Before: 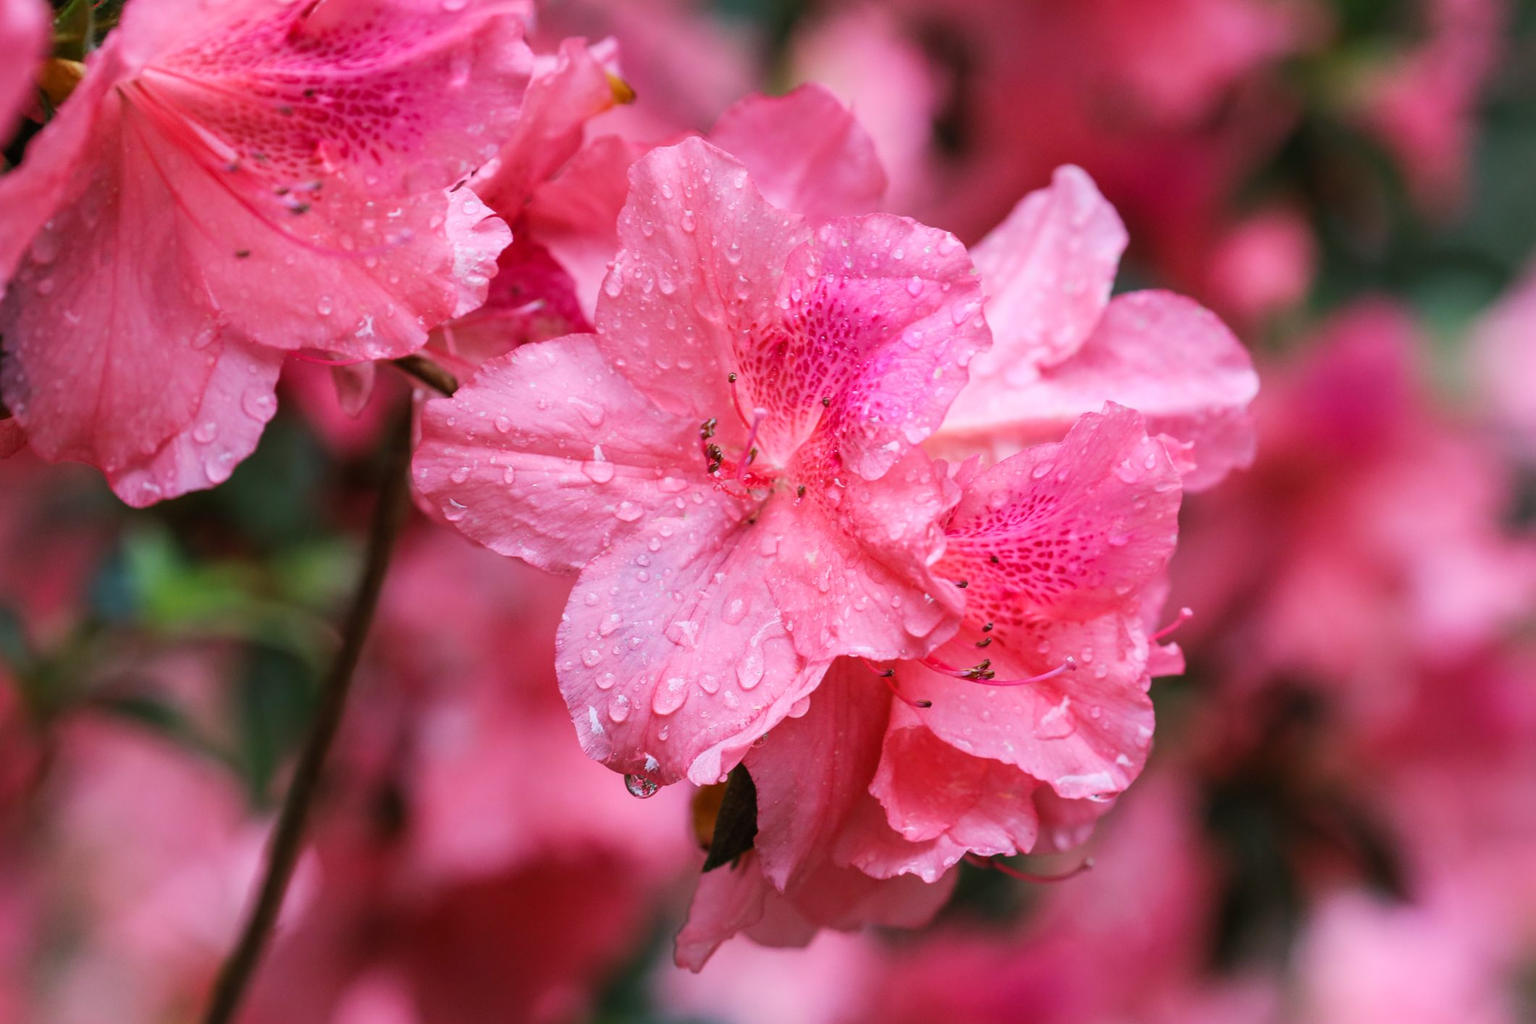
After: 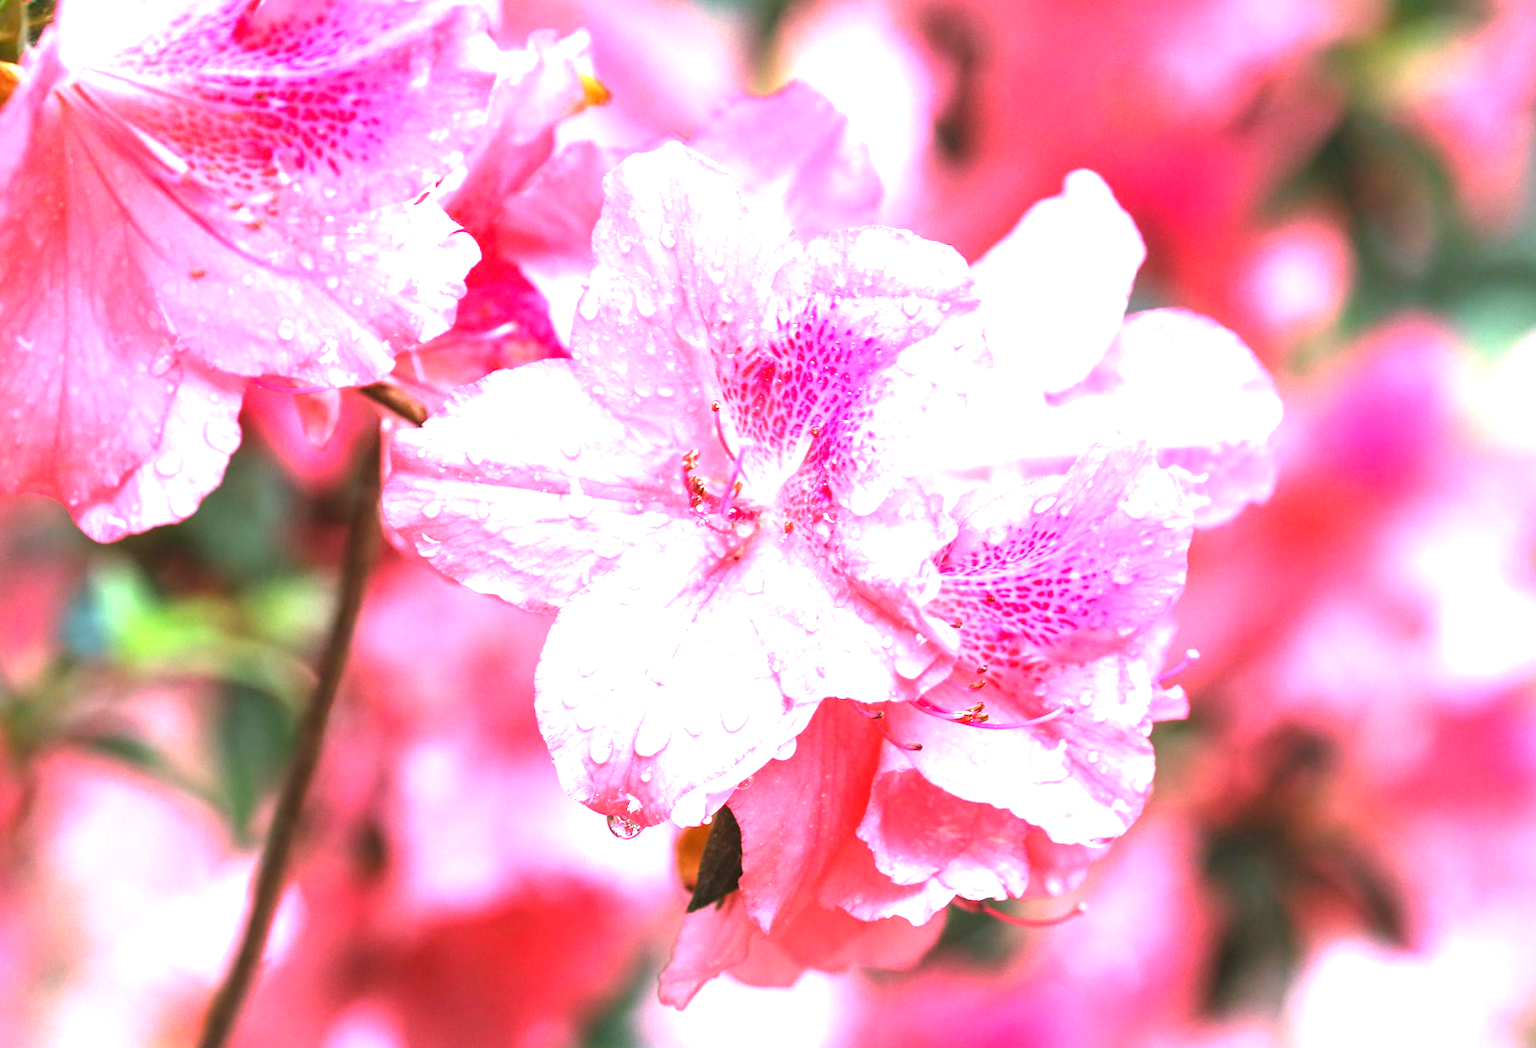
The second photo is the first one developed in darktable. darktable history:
rotate and perspective: rotation 0.074°, lens shift (vertical) 0.096, lens shift (horizontal) -0.041, crop left 0.043, crop right 0.952, crop top 0.024, crop bottom 0.979
exposure: black level correction 0, exposure 2.327 EV, compensate exposure bias true, compensate highlight preservation false
